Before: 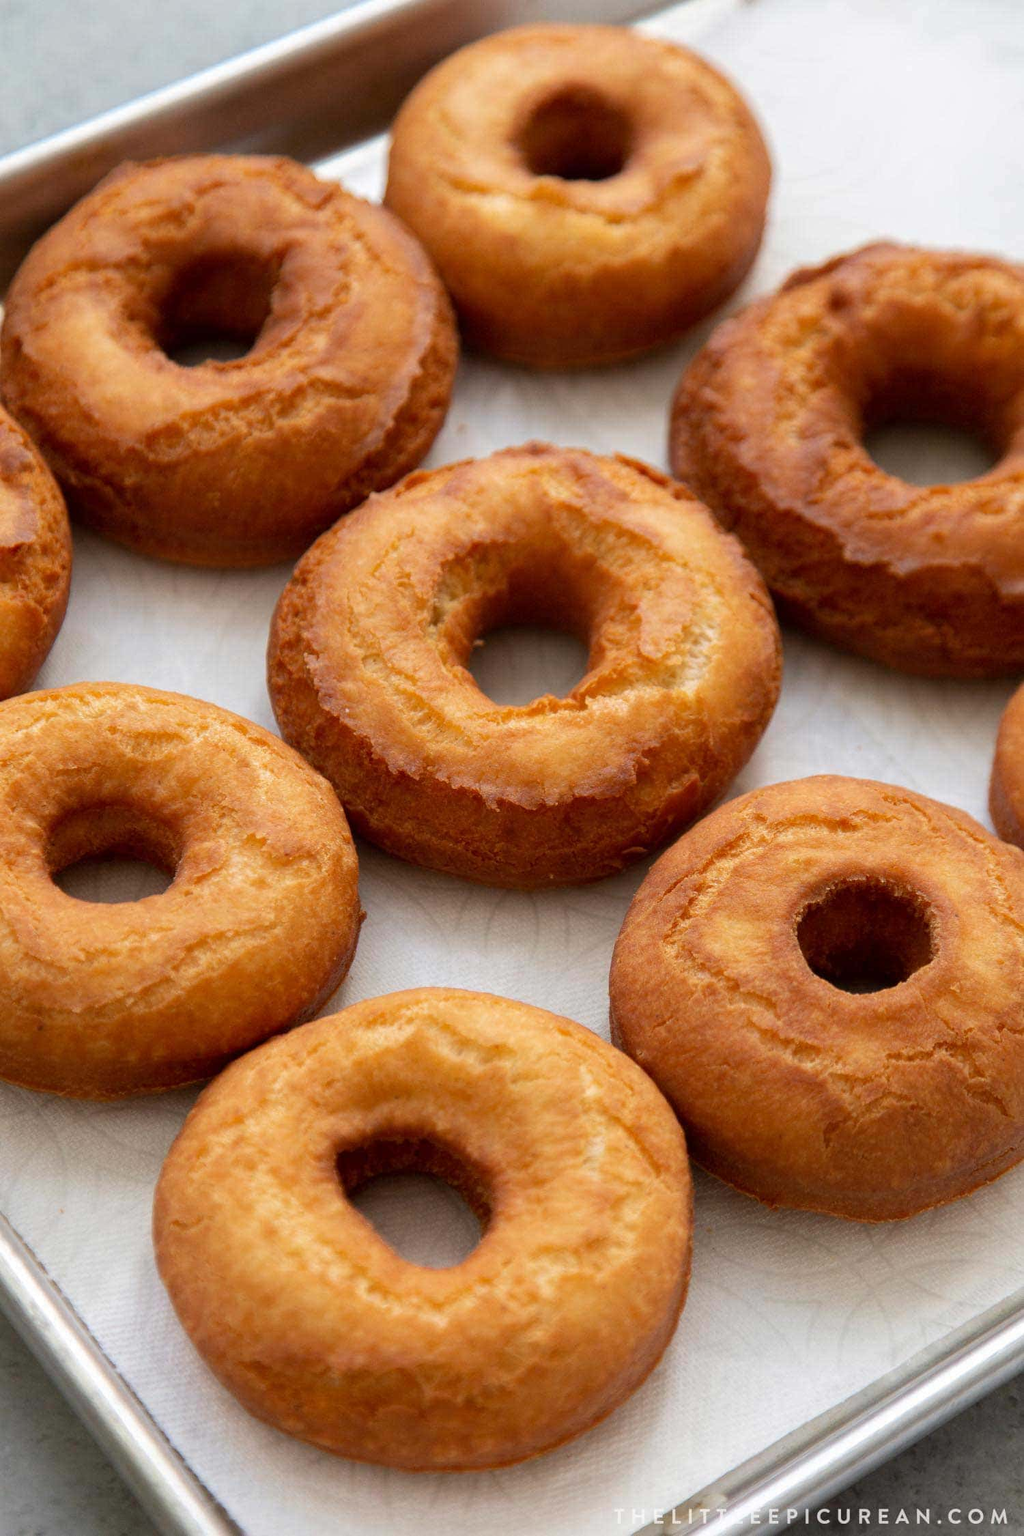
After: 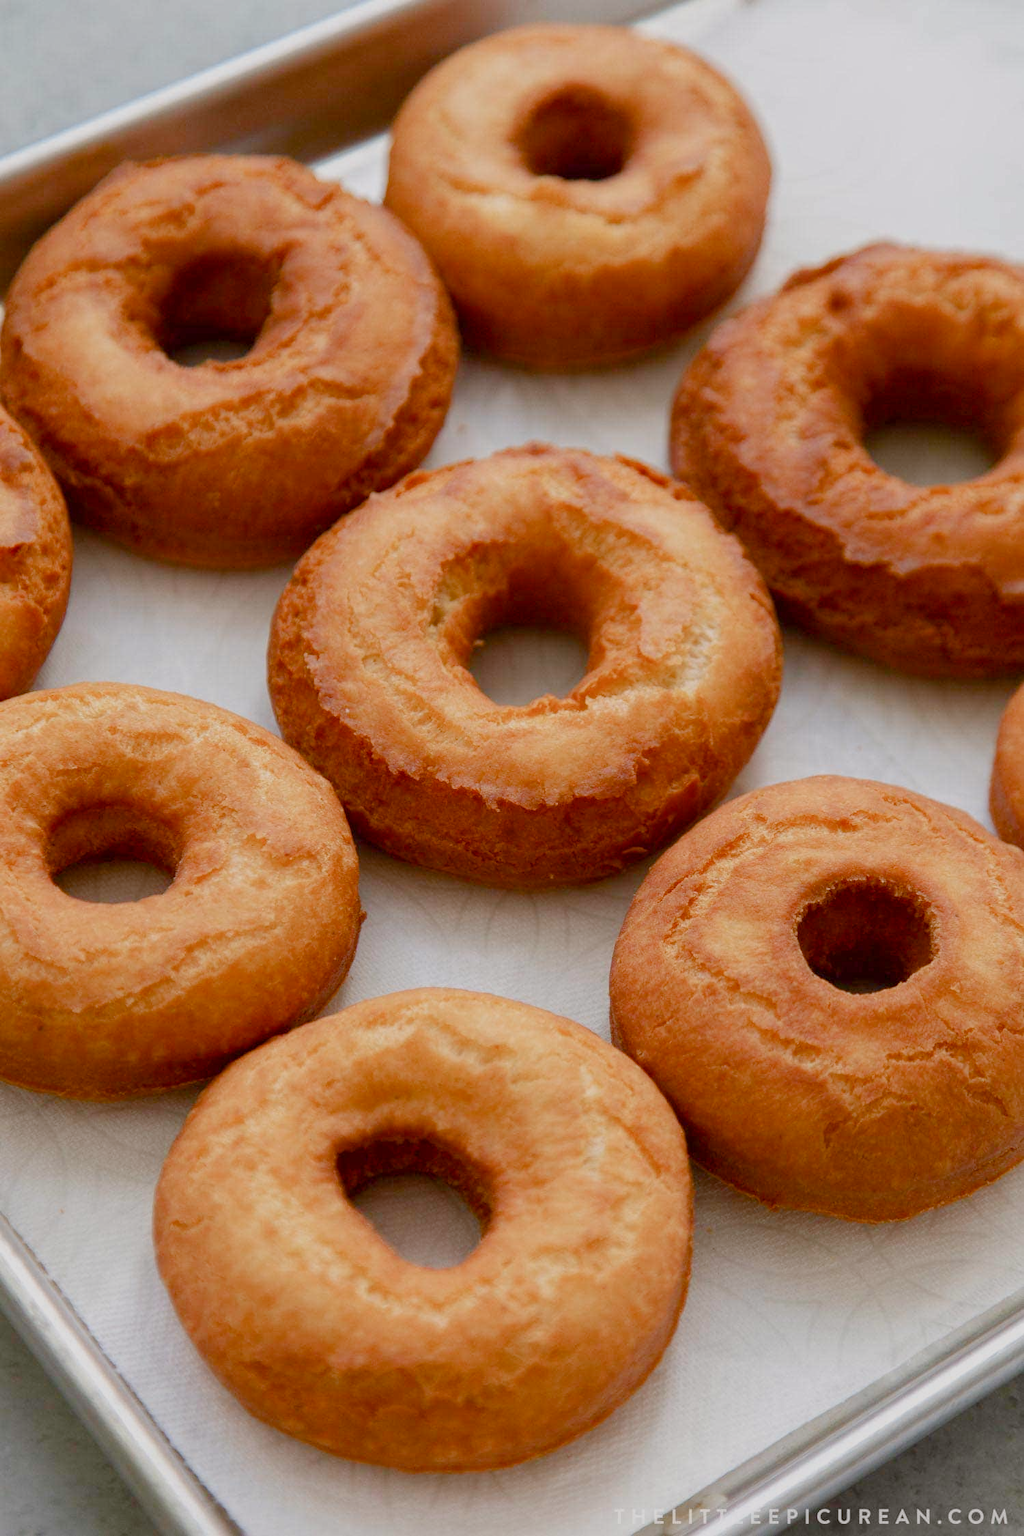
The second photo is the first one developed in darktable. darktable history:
exposure: exposure 0.02 EV, compensate highlight preservation false
color balance rgb: shadows lift › chroma 1%, shadows lift › hue 113°, highlights gain › chroma 0.2%, highlights gain › hue 333°, perceptual saturation grading › global saturation 20%, perceptual saturation grading › highlights -50%, perceptual saturation grading › shadows 25%, contrast -20%
